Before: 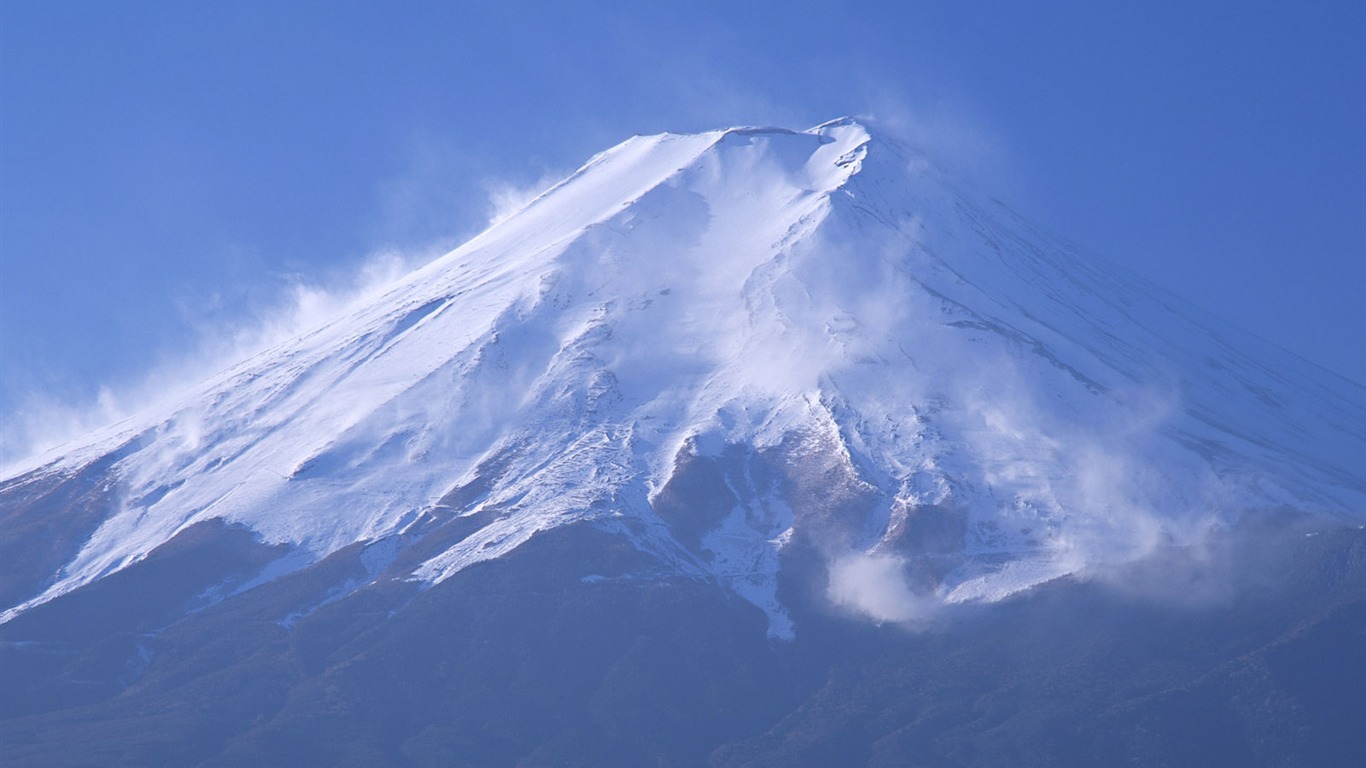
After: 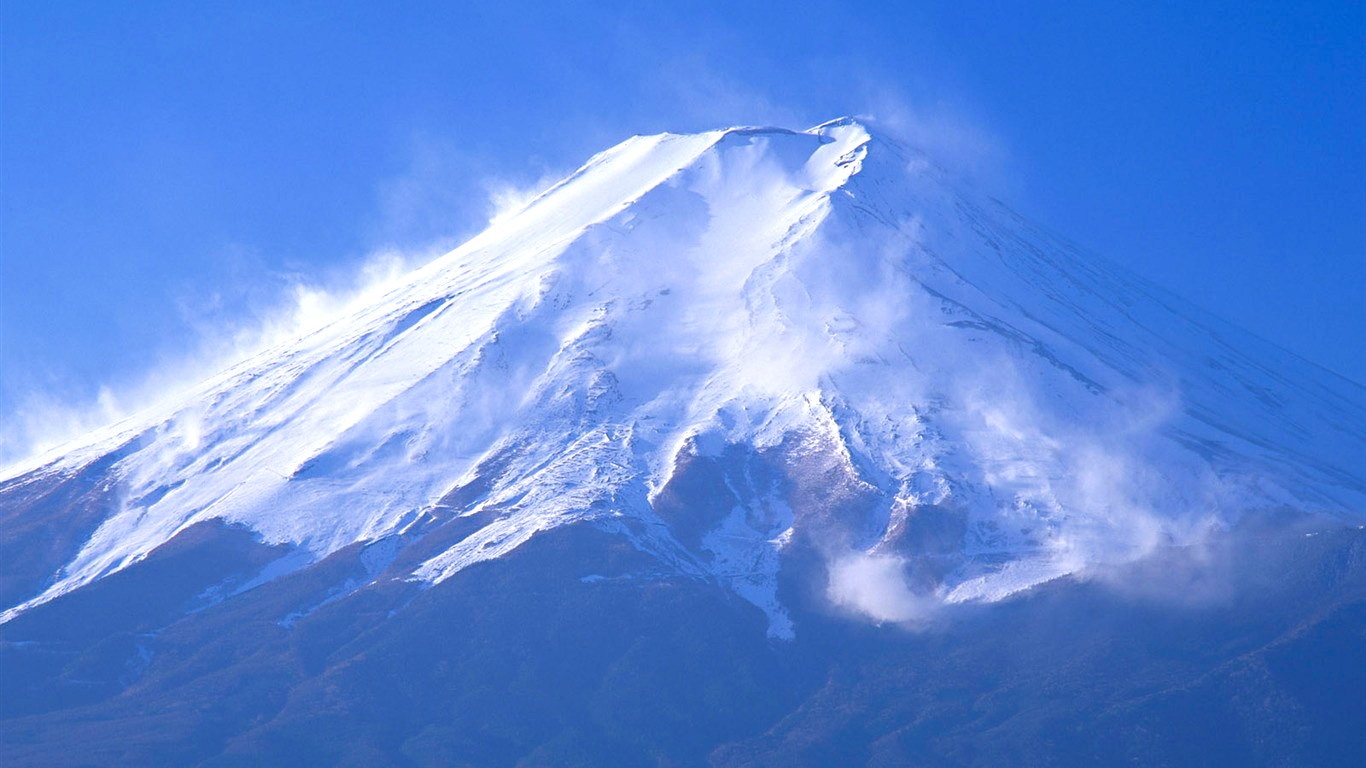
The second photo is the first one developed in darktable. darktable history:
color balance rgb: perceptual saturation grading › global saturation 20%, perceptual saturation grading › highlights -25.912%, perceptual saturation grading › shadows 49.537%, perceptual brilliance grading › highlights 11.718%, global vibrance 20%
